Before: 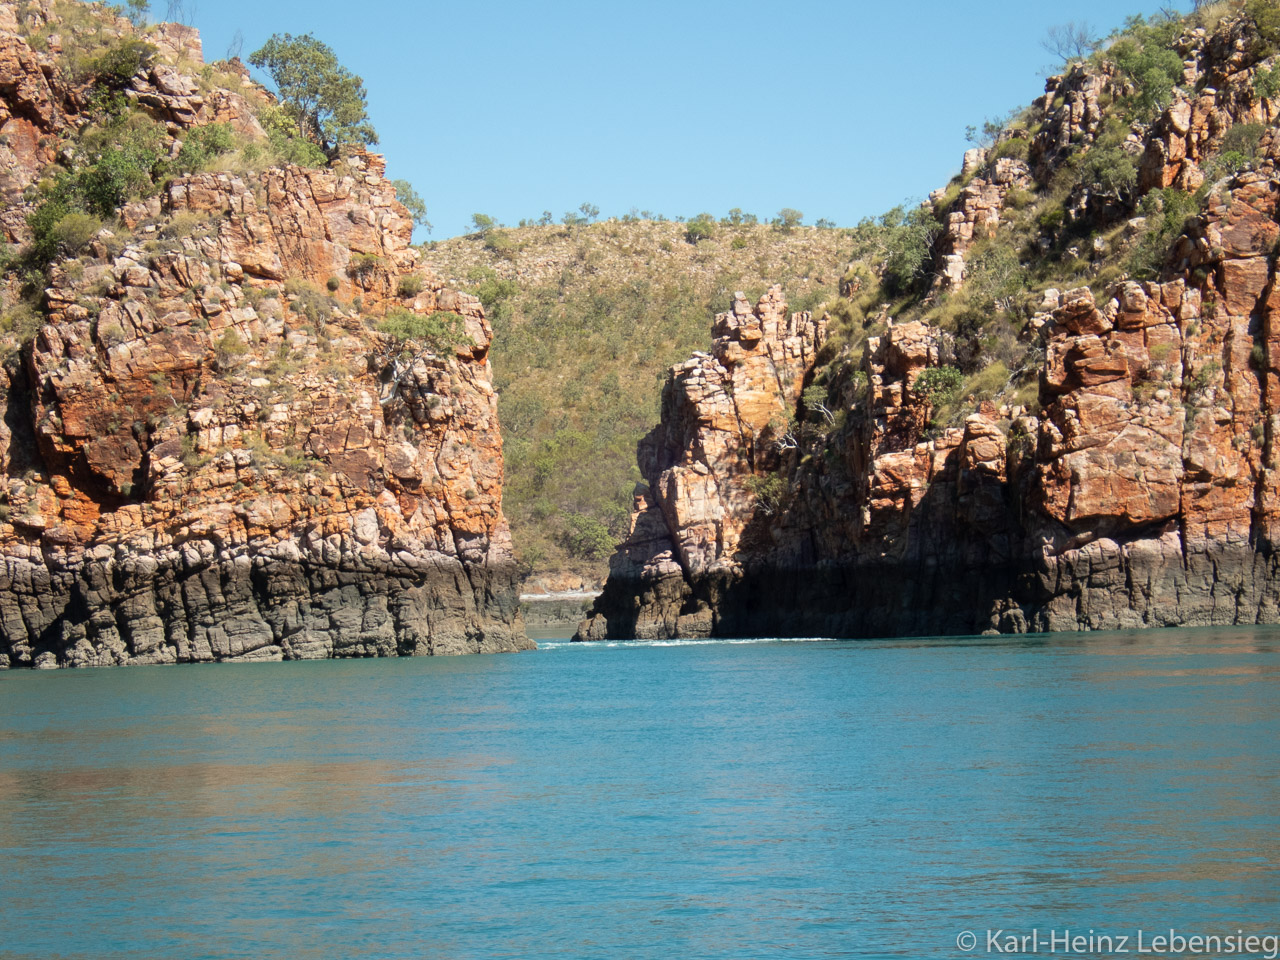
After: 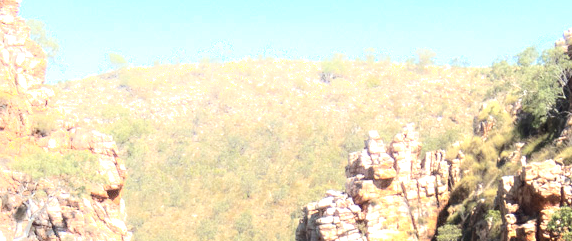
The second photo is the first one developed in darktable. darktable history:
crop: left 28.64%, top 16.832%, right 26.637%, bottom 58.055%
exposure: black level correction -0.001, exposure 0.9 EV, compensate exposure bias true, compensate highlight preservation false
shadows and highlights: shadows -40.15, highlights 62.88, soften with gaussian
